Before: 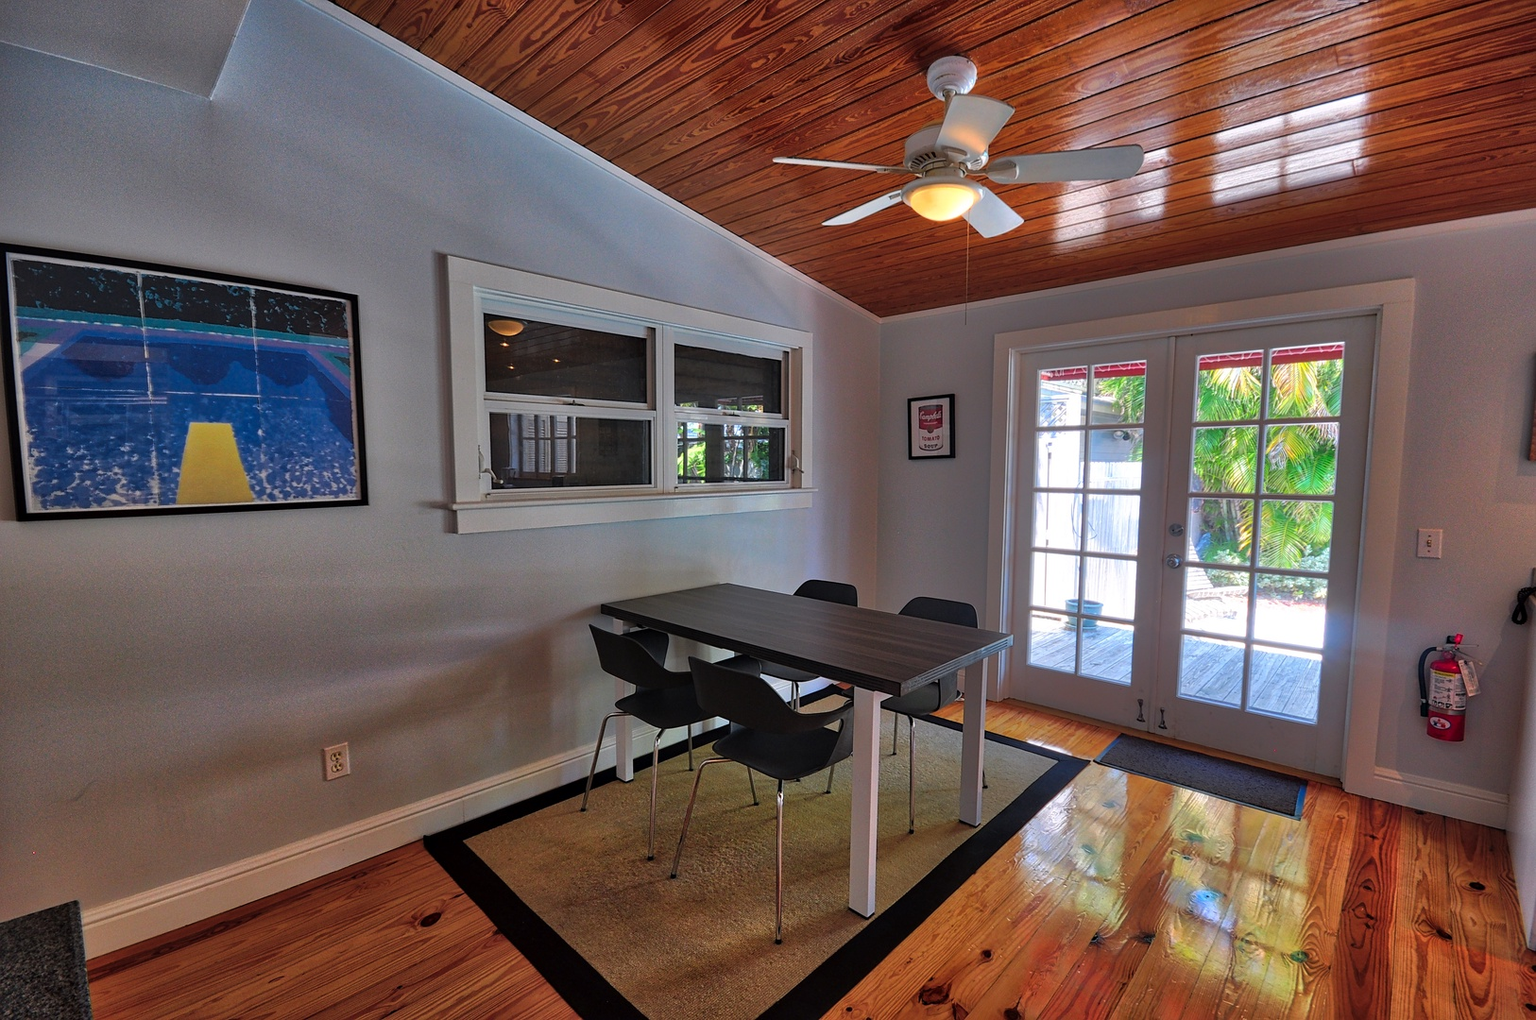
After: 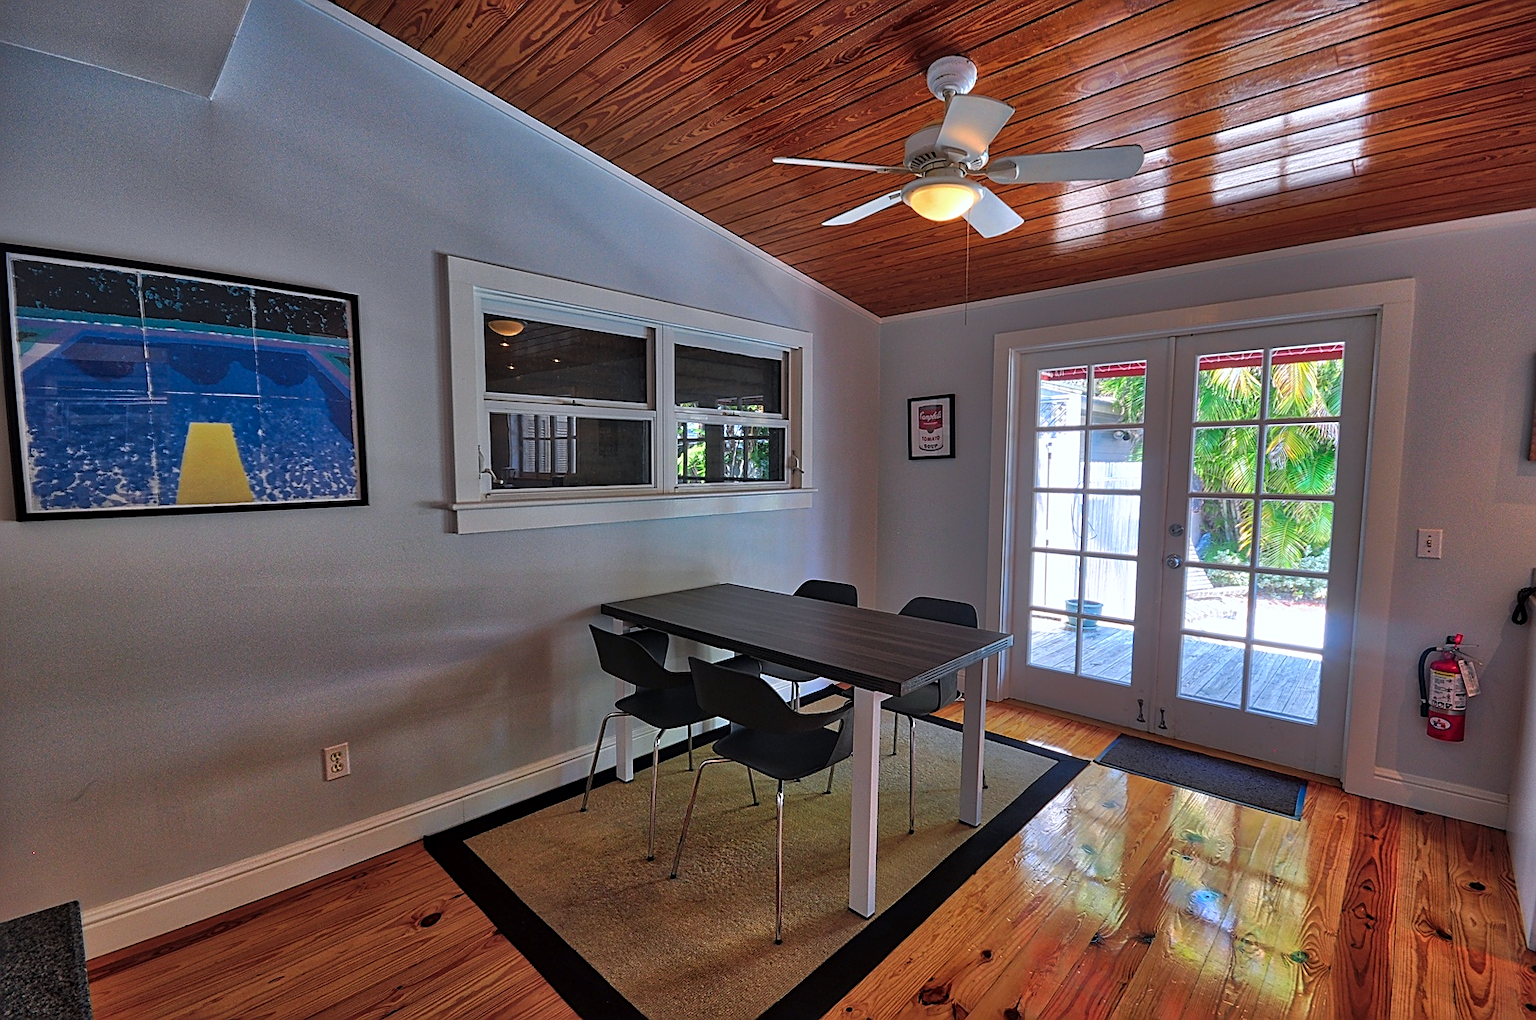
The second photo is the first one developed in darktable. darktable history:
color calibration: x 0.354, y 0.368, temperature 4681.57 K
sharpen: on, module defaults
